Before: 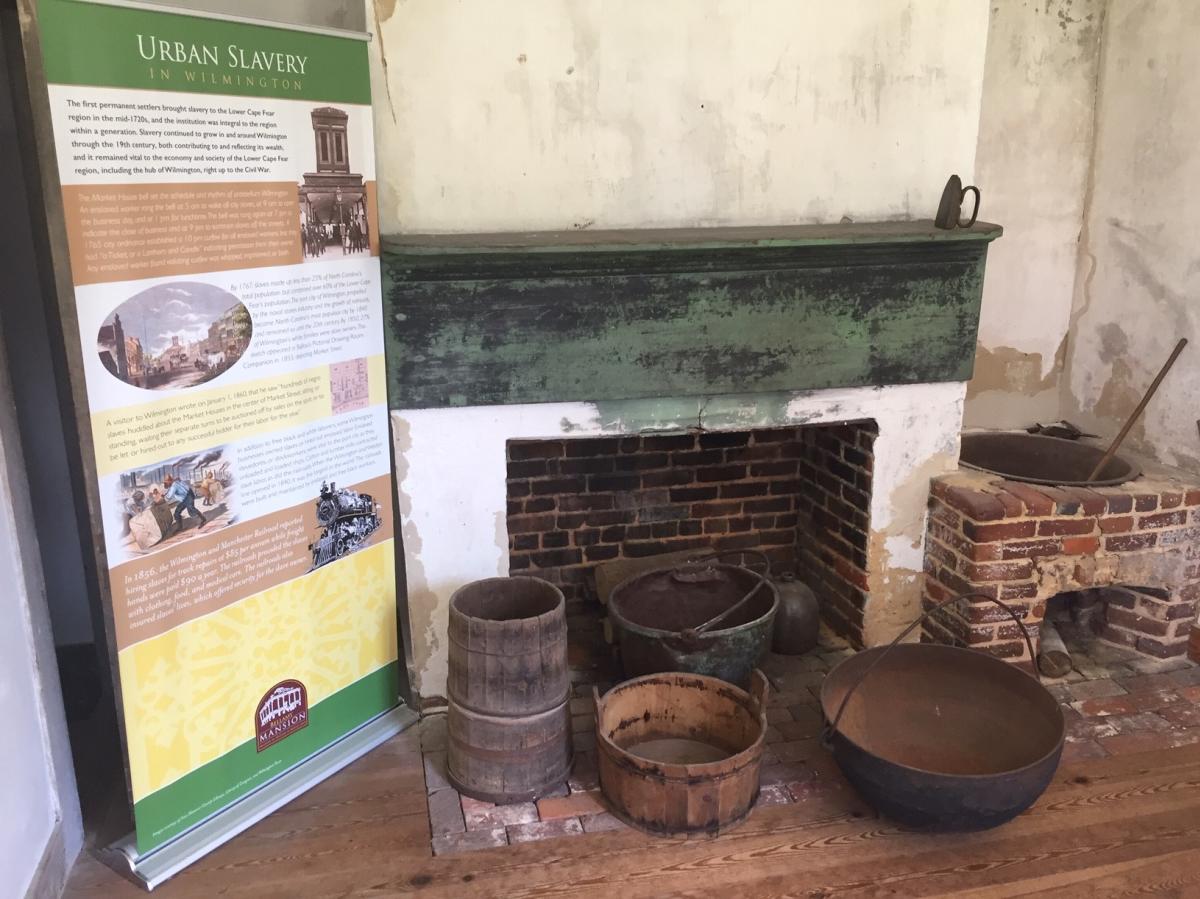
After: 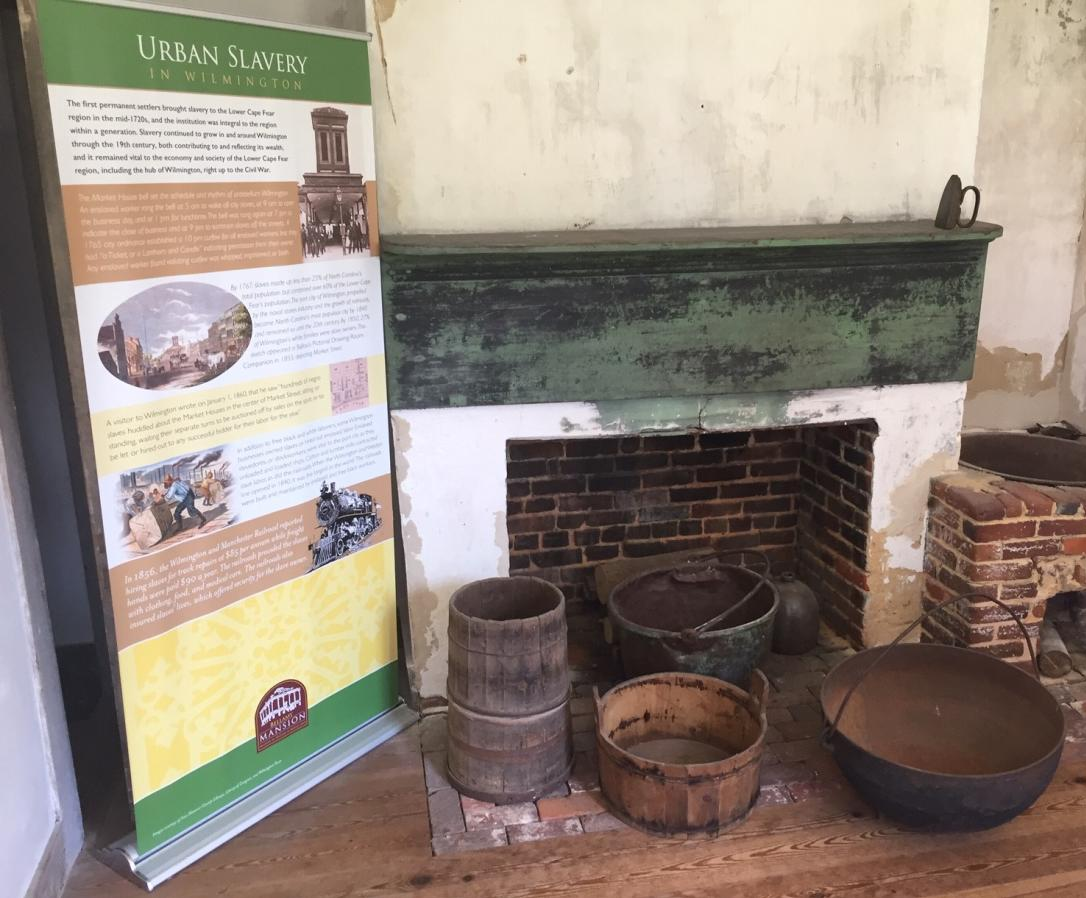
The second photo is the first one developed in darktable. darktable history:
crop: right 9.477%, bottom 0.042%
